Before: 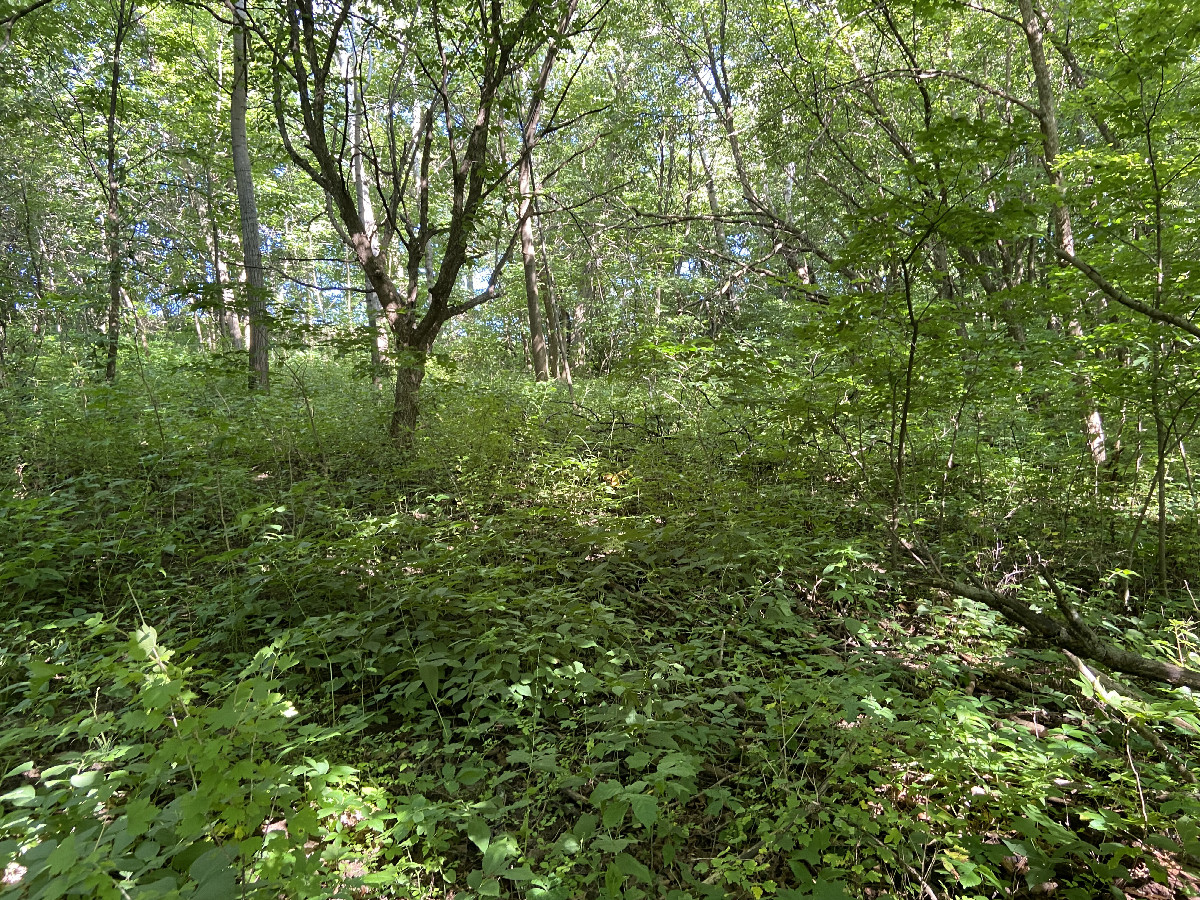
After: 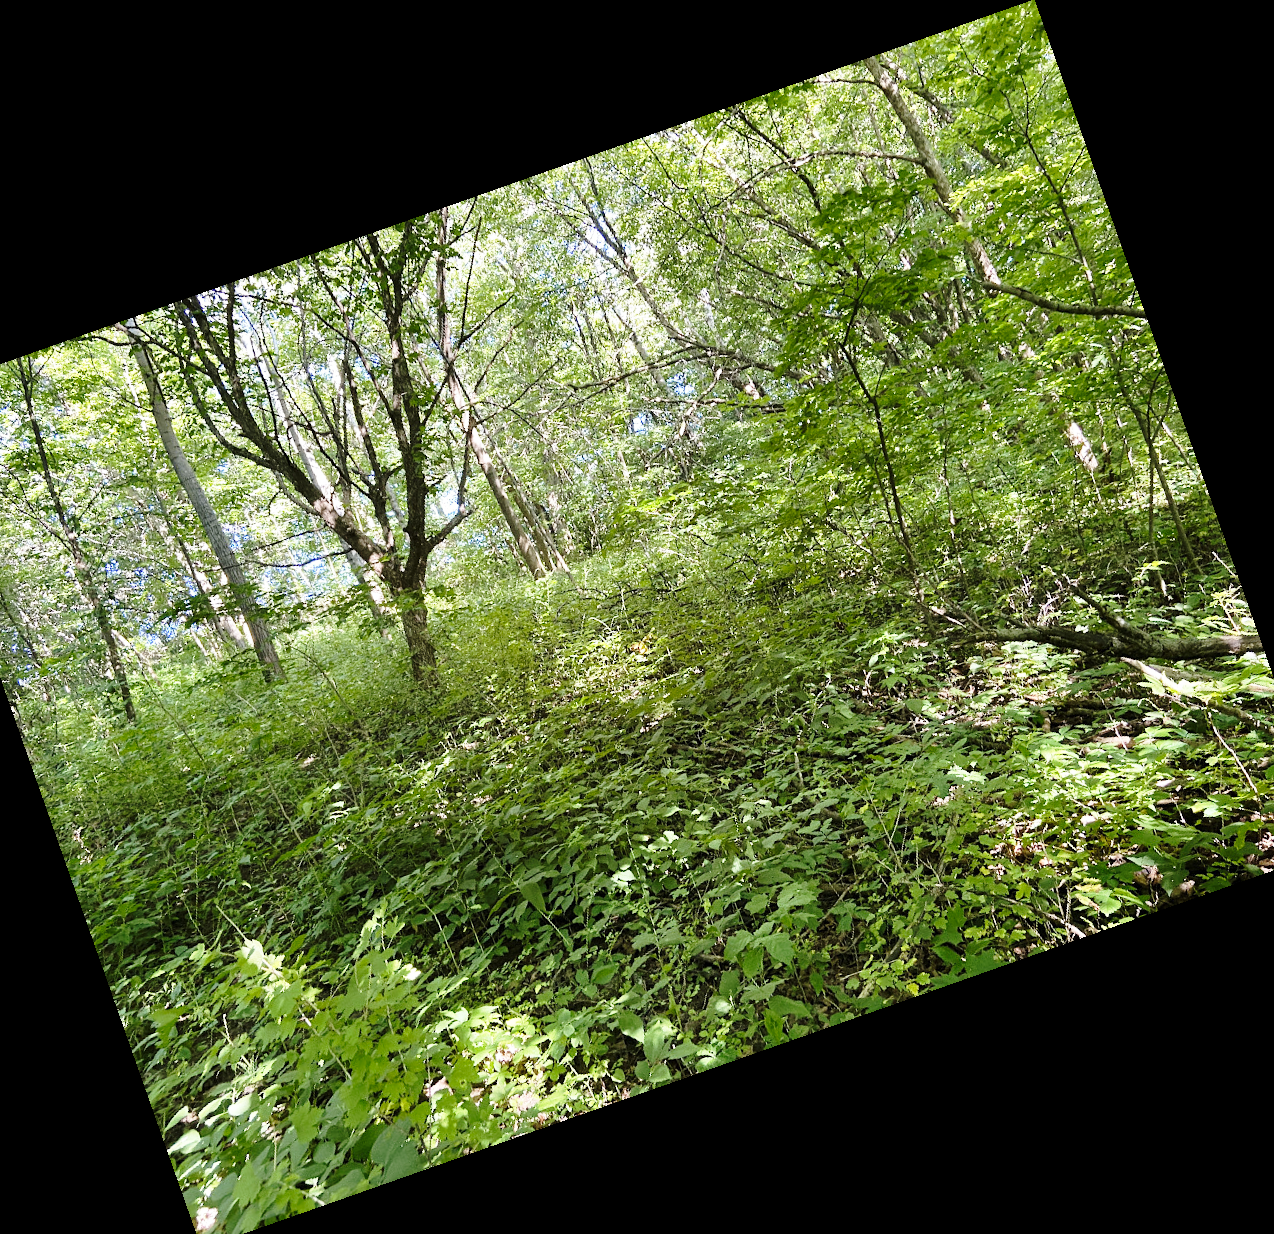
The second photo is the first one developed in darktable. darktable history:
base curve: curves: ch0 [(0, 0) (0.028, 0.03) (0.121, 0.232) (0.46, 0.748) (0.859, 0.968) (1, 1)], preserve colors none
color zones: curves: ch1 [(0, 0.469) (0.001, 0.469) (0.12, 0.446) (0.248, 0.469) (0.5, 0.5) (0.748, 0.5) (0.999, 0.469) (1, 0.469)]
crop and rotate: angle 19.43°, left 6.812%, right 4.125%, bottom 1.087%
